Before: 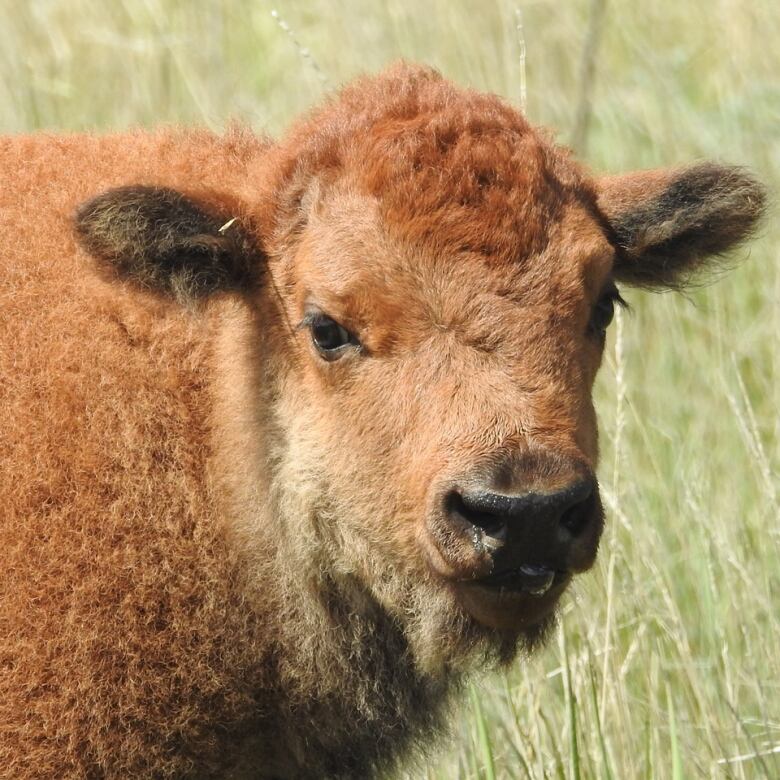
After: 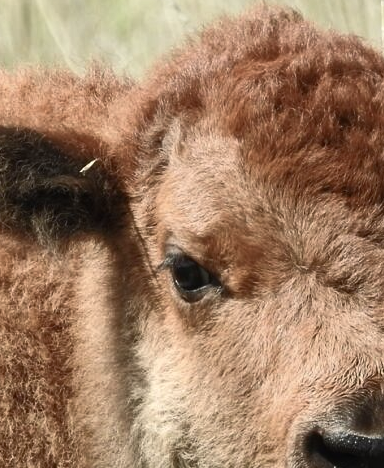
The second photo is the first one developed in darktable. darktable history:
color balance rgb: perceptual saturation grading › highlights -31.88%, perceptual saturation grading › mid-tones 5.8%, perceptual saturation grading › shadows 18.12%, perceptual brilliance grading › highlights 3.62%, perceptual brilliance grading › mid-tones -18.12%, perceptual brilliance grading › shadows -41.3%
crop: left 17.835%, top 7.675%, right 32.881%, bottom 32.213%
